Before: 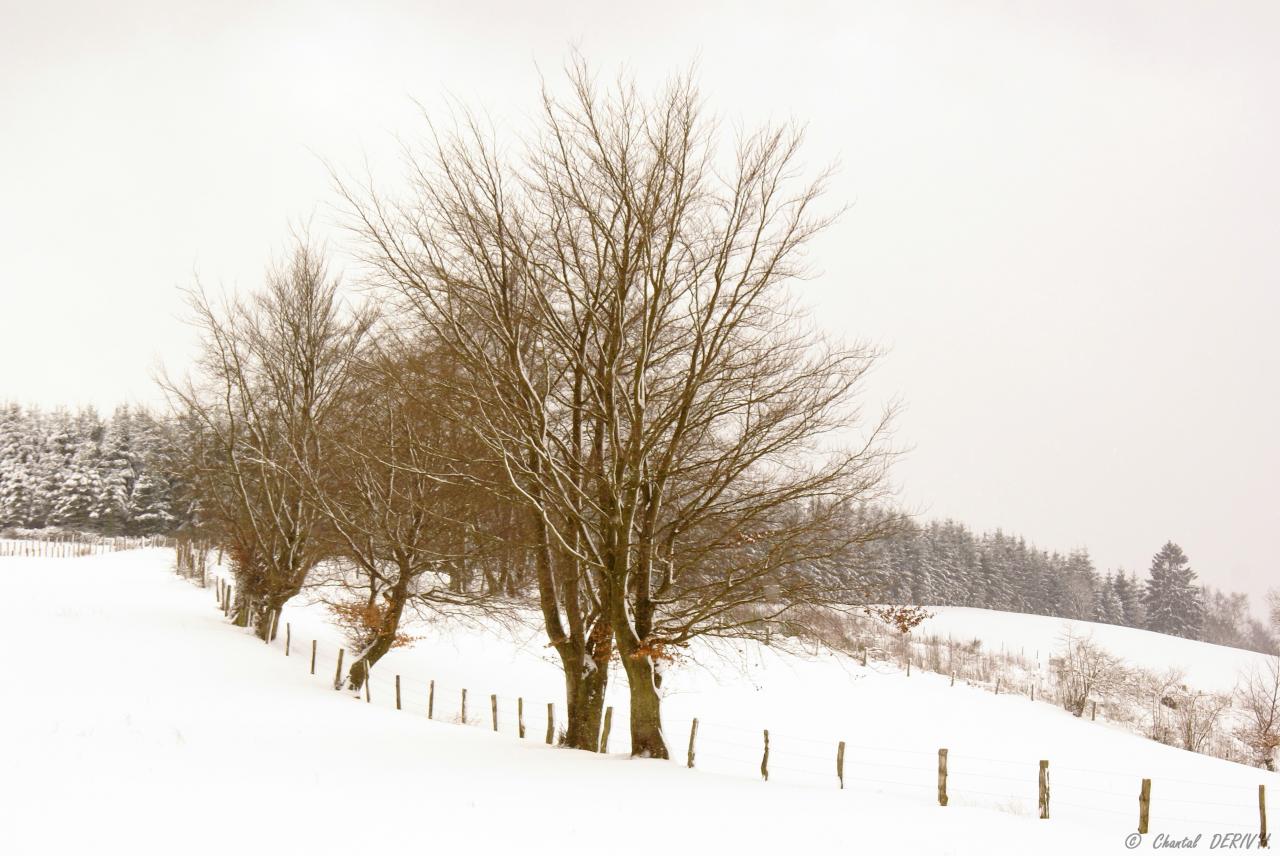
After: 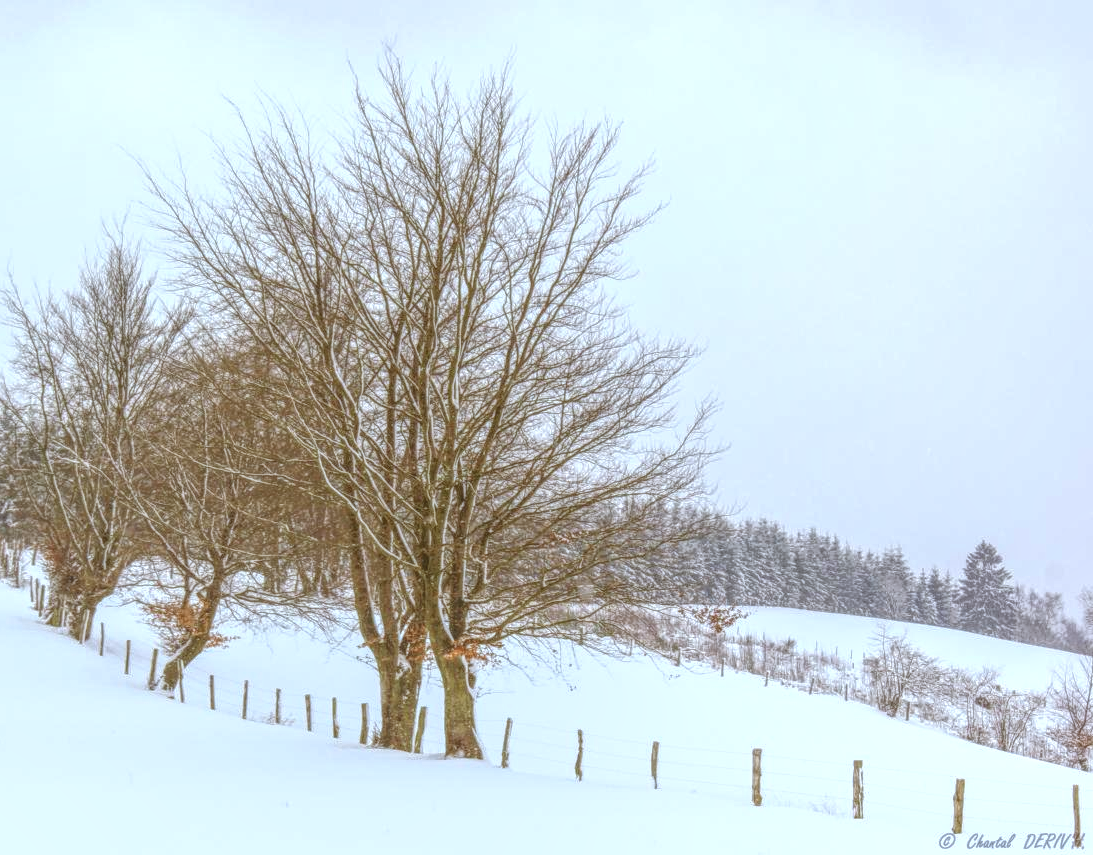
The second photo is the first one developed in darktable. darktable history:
color calibration: x 0.38, y 0.391, temperature 4086.74 K
crop and rotate: left 14.584%
local contrast: highlights 20%, shadows 30%, detail 200%, midtone range 0.2
